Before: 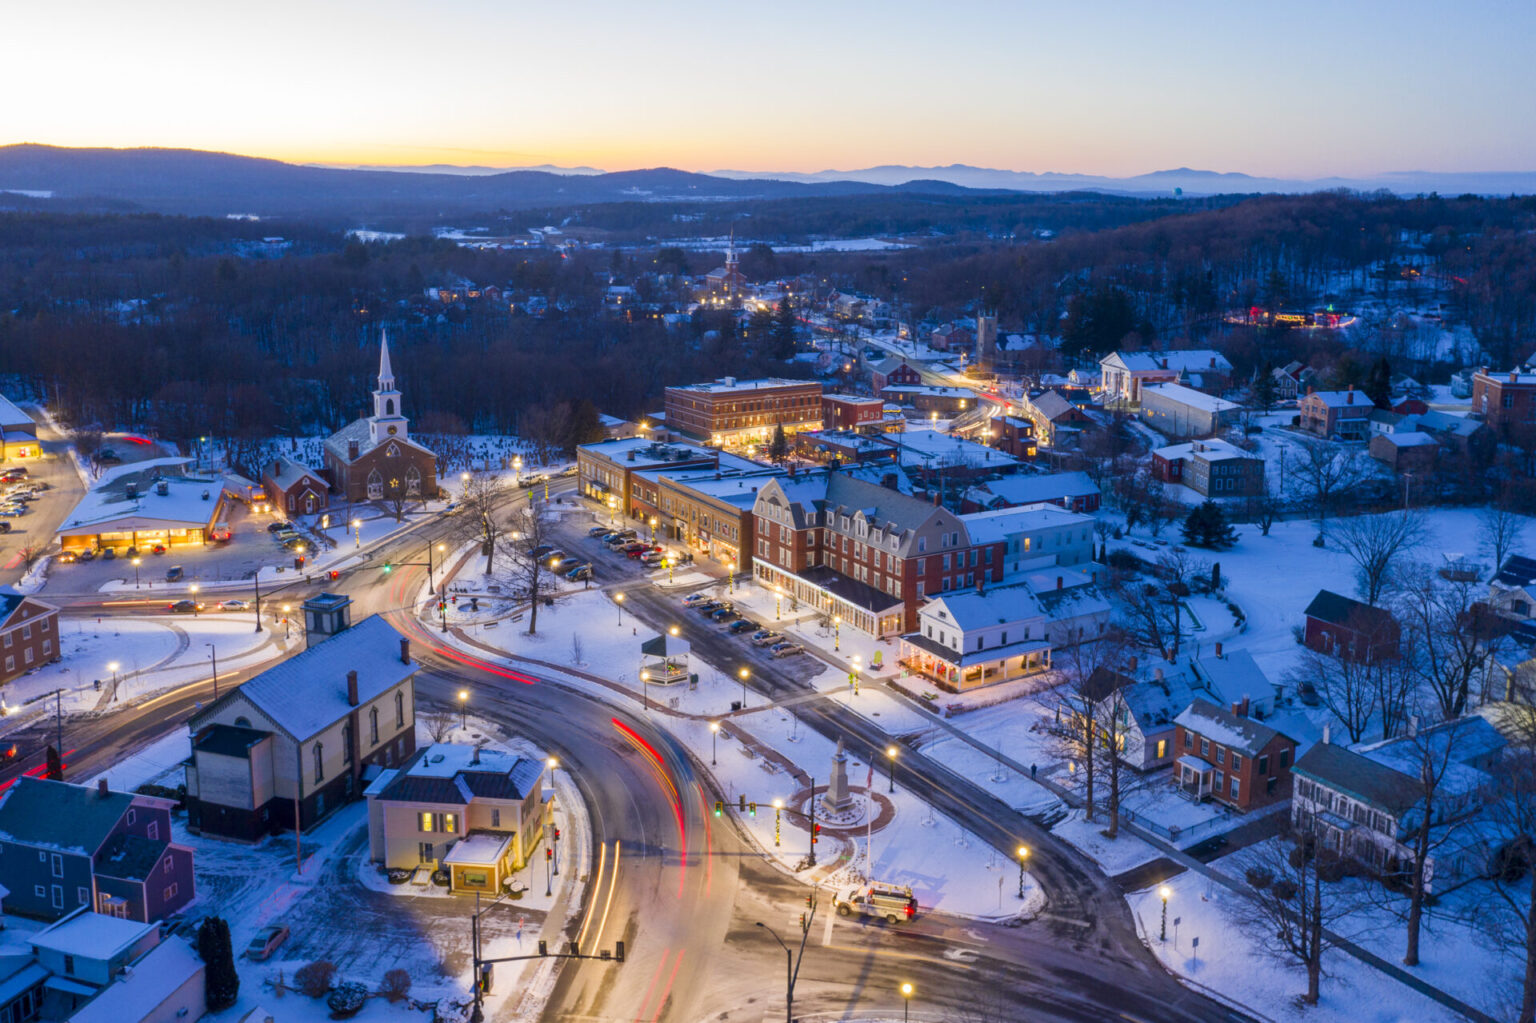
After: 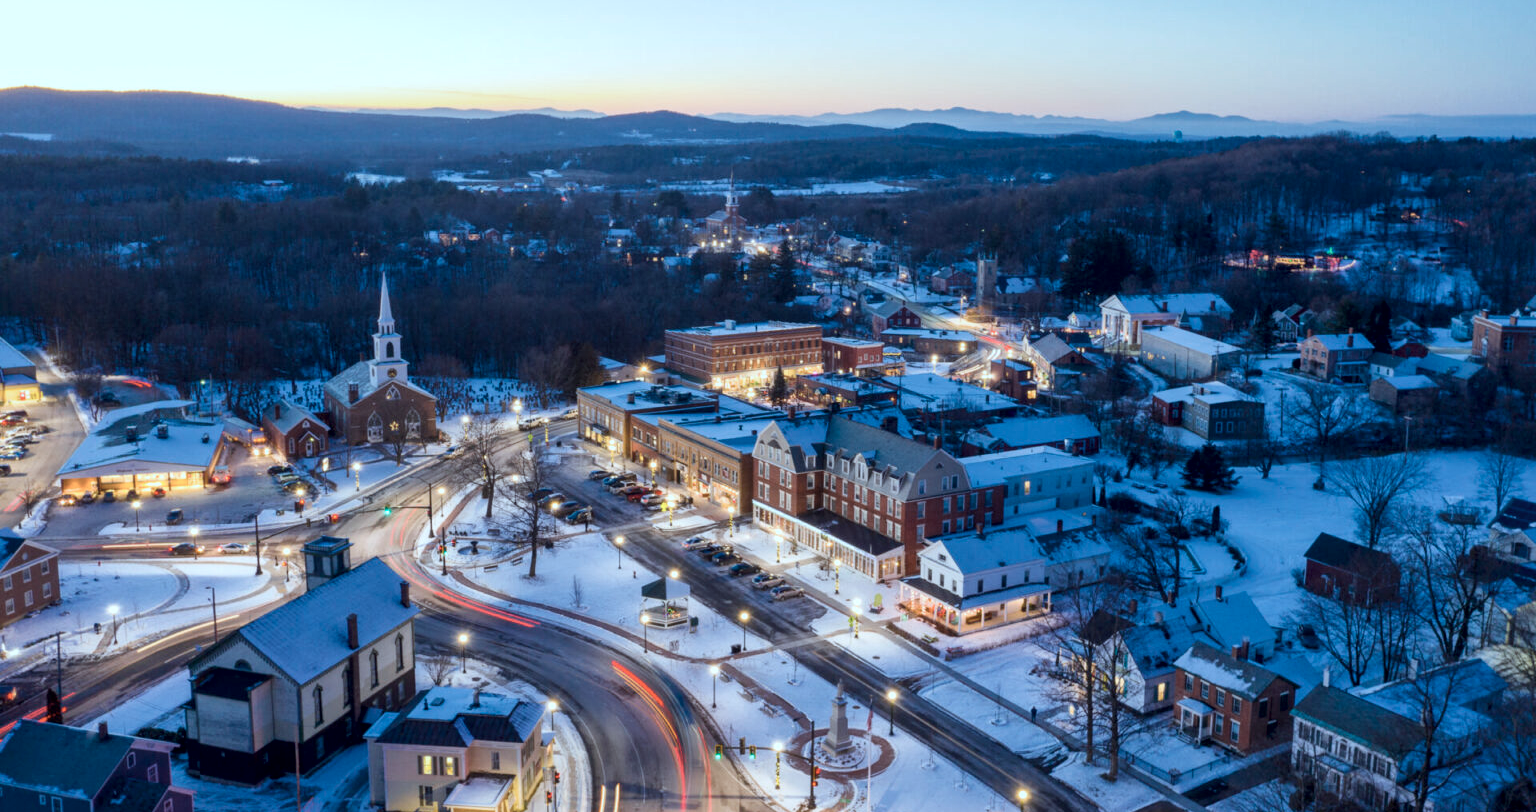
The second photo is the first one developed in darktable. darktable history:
color correction: highlights a* -12.64, highlights b* -18.1, saturation 0.7
crop and rotate: top 5.667%, bottom 14.937%
local contrast: mode bilateral grid, contrast 20, coarseness 50, detail 140%, midtone range 0.2
